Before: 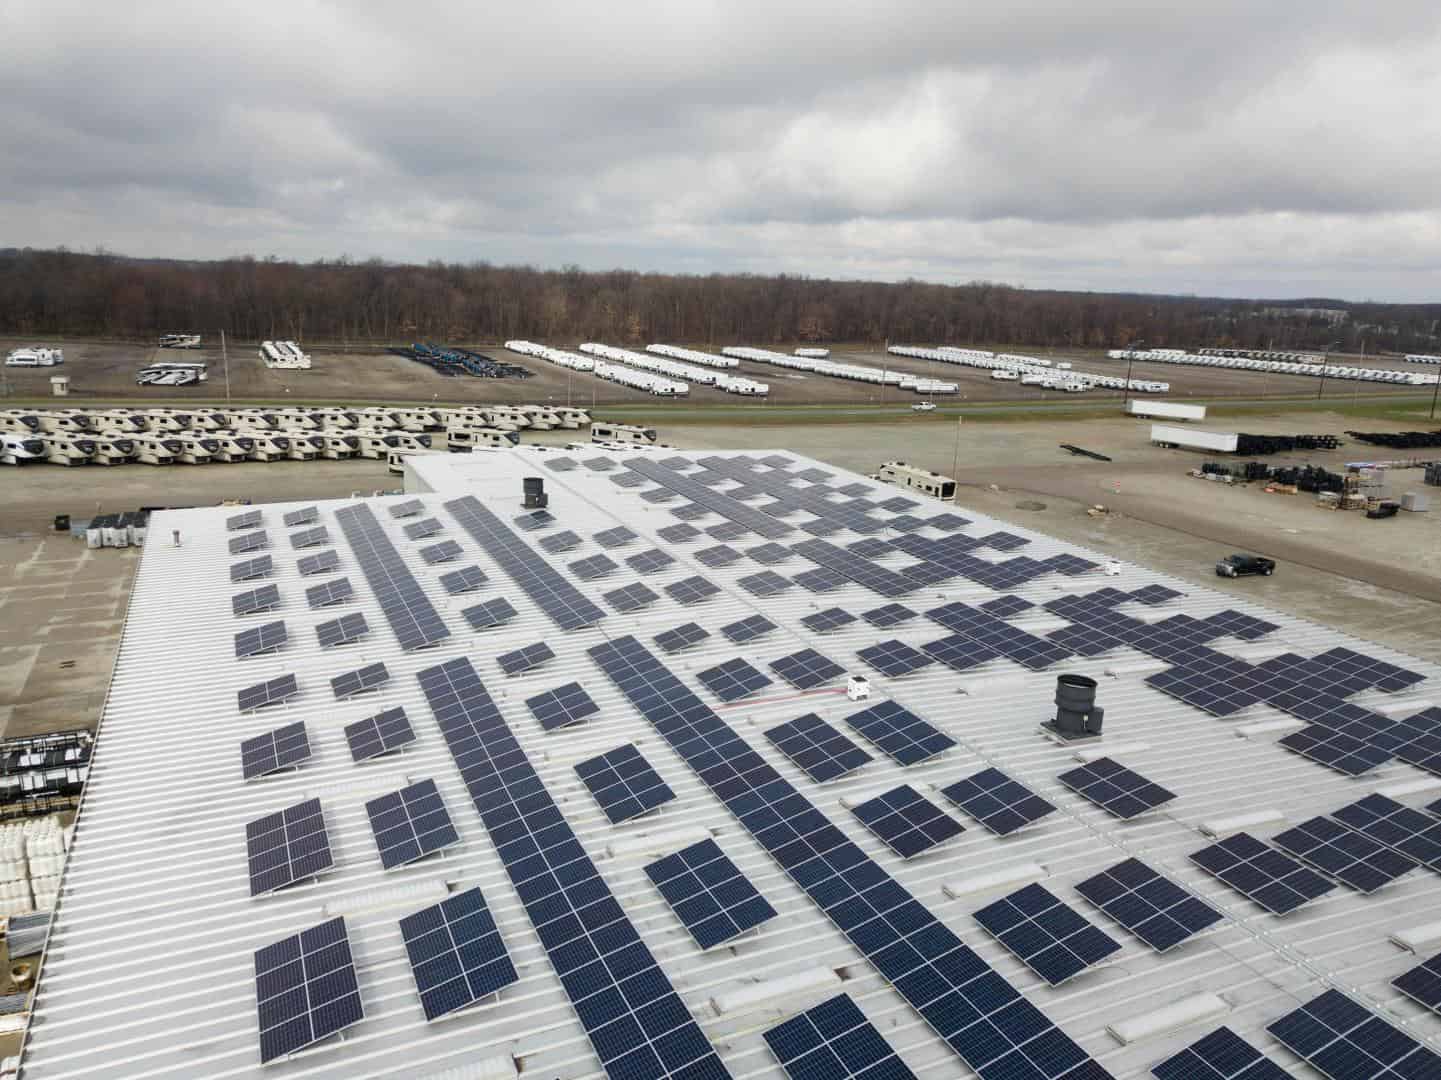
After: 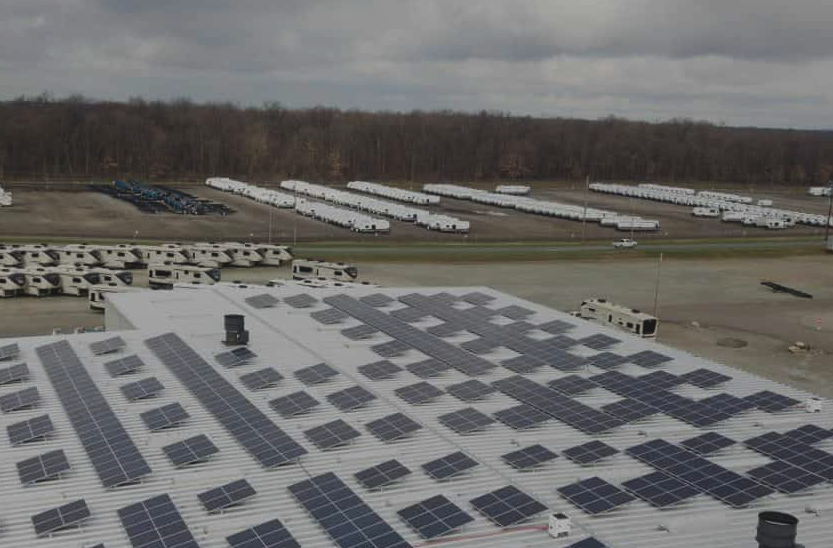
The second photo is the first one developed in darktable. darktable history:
crop: left 20.795%, top 15.099%, right 21.393%, bottom 34.099%
exposure: black level correction -0.016, exposure -1.115 EV, compensate exposure bias true, compensate highlight preservation false
